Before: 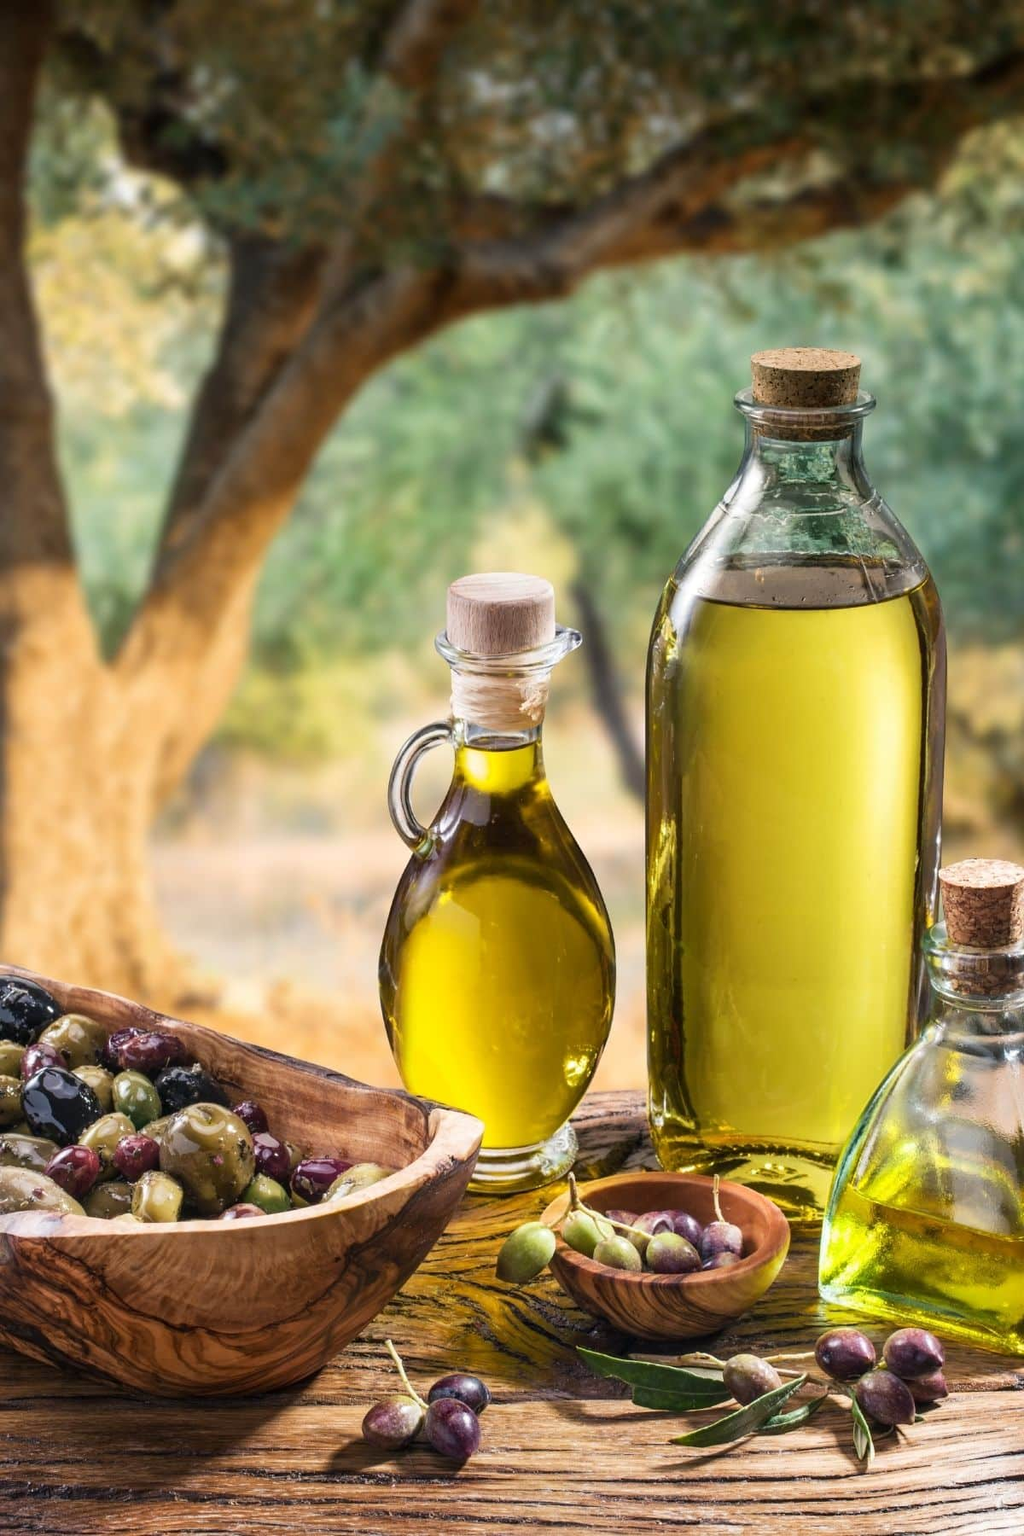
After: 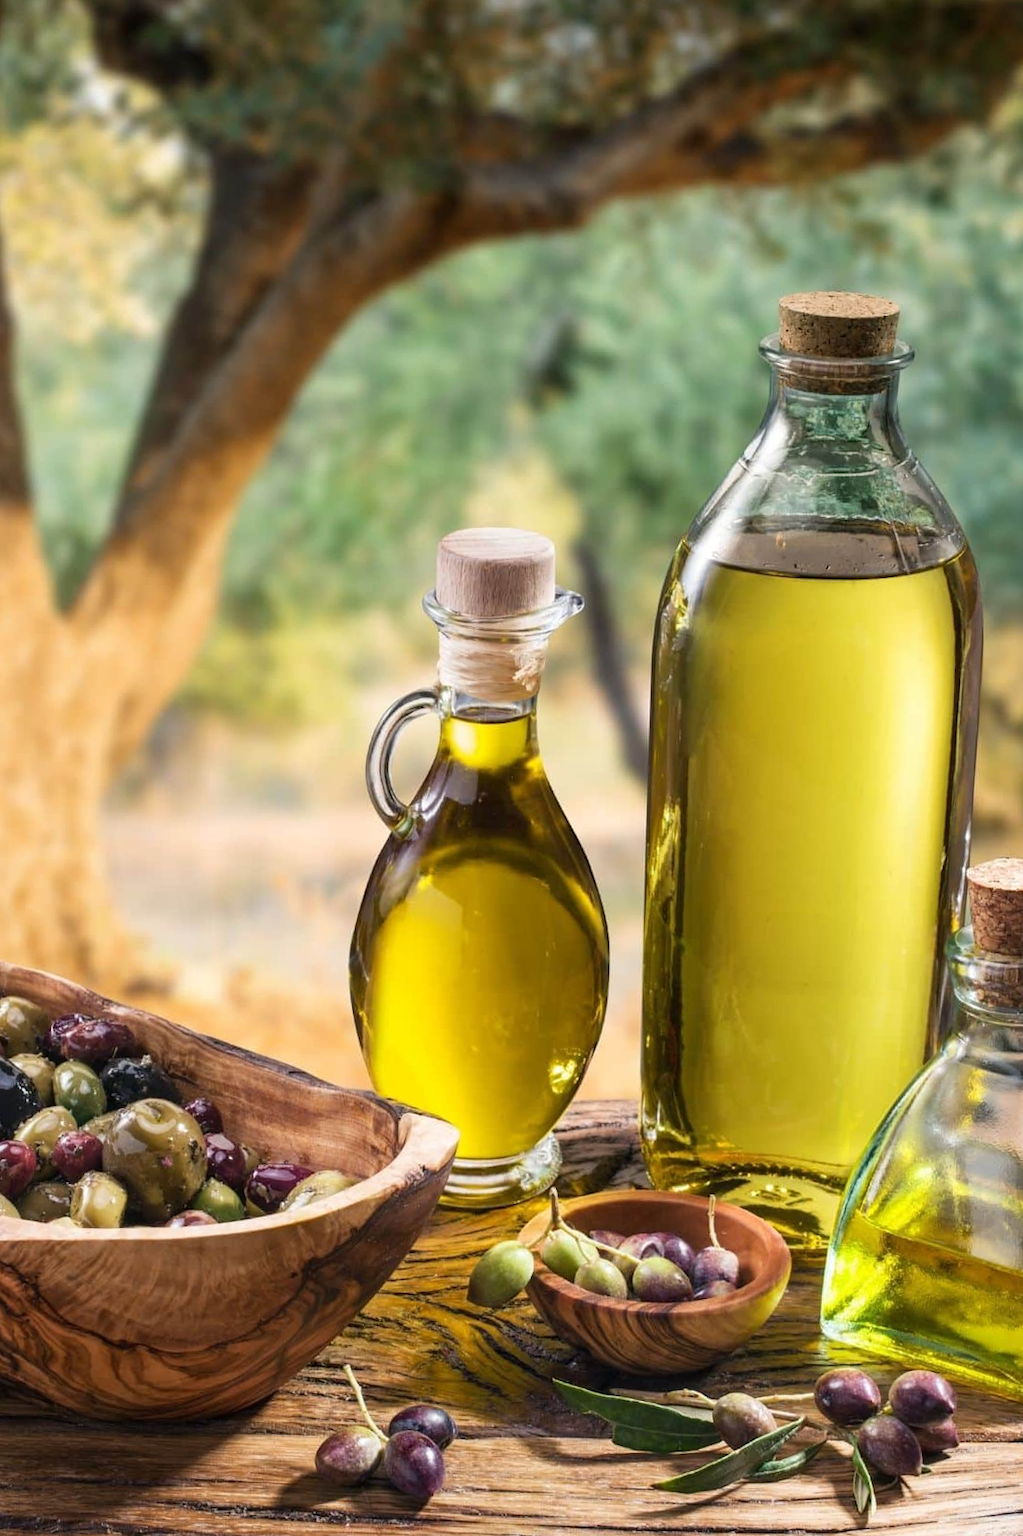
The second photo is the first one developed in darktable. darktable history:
crop and rotate: angle -1.84°, left 3.136%, top 3.897%, right 1.412%, bottom 0.599%
